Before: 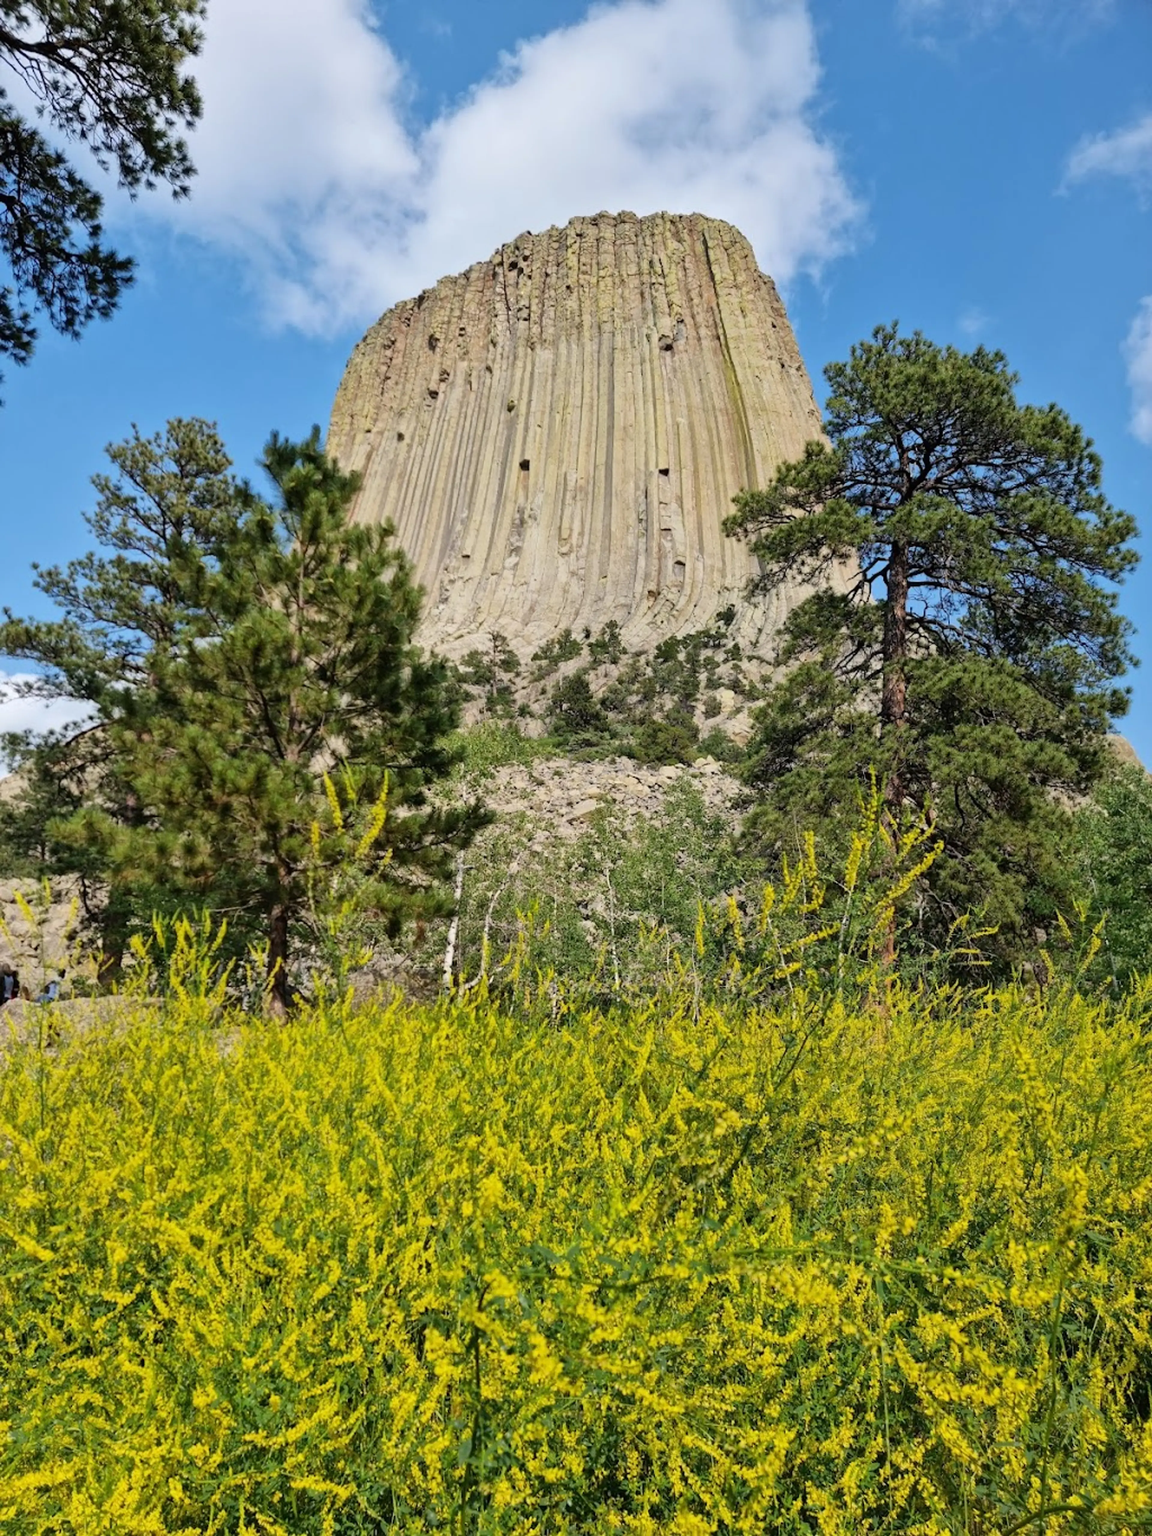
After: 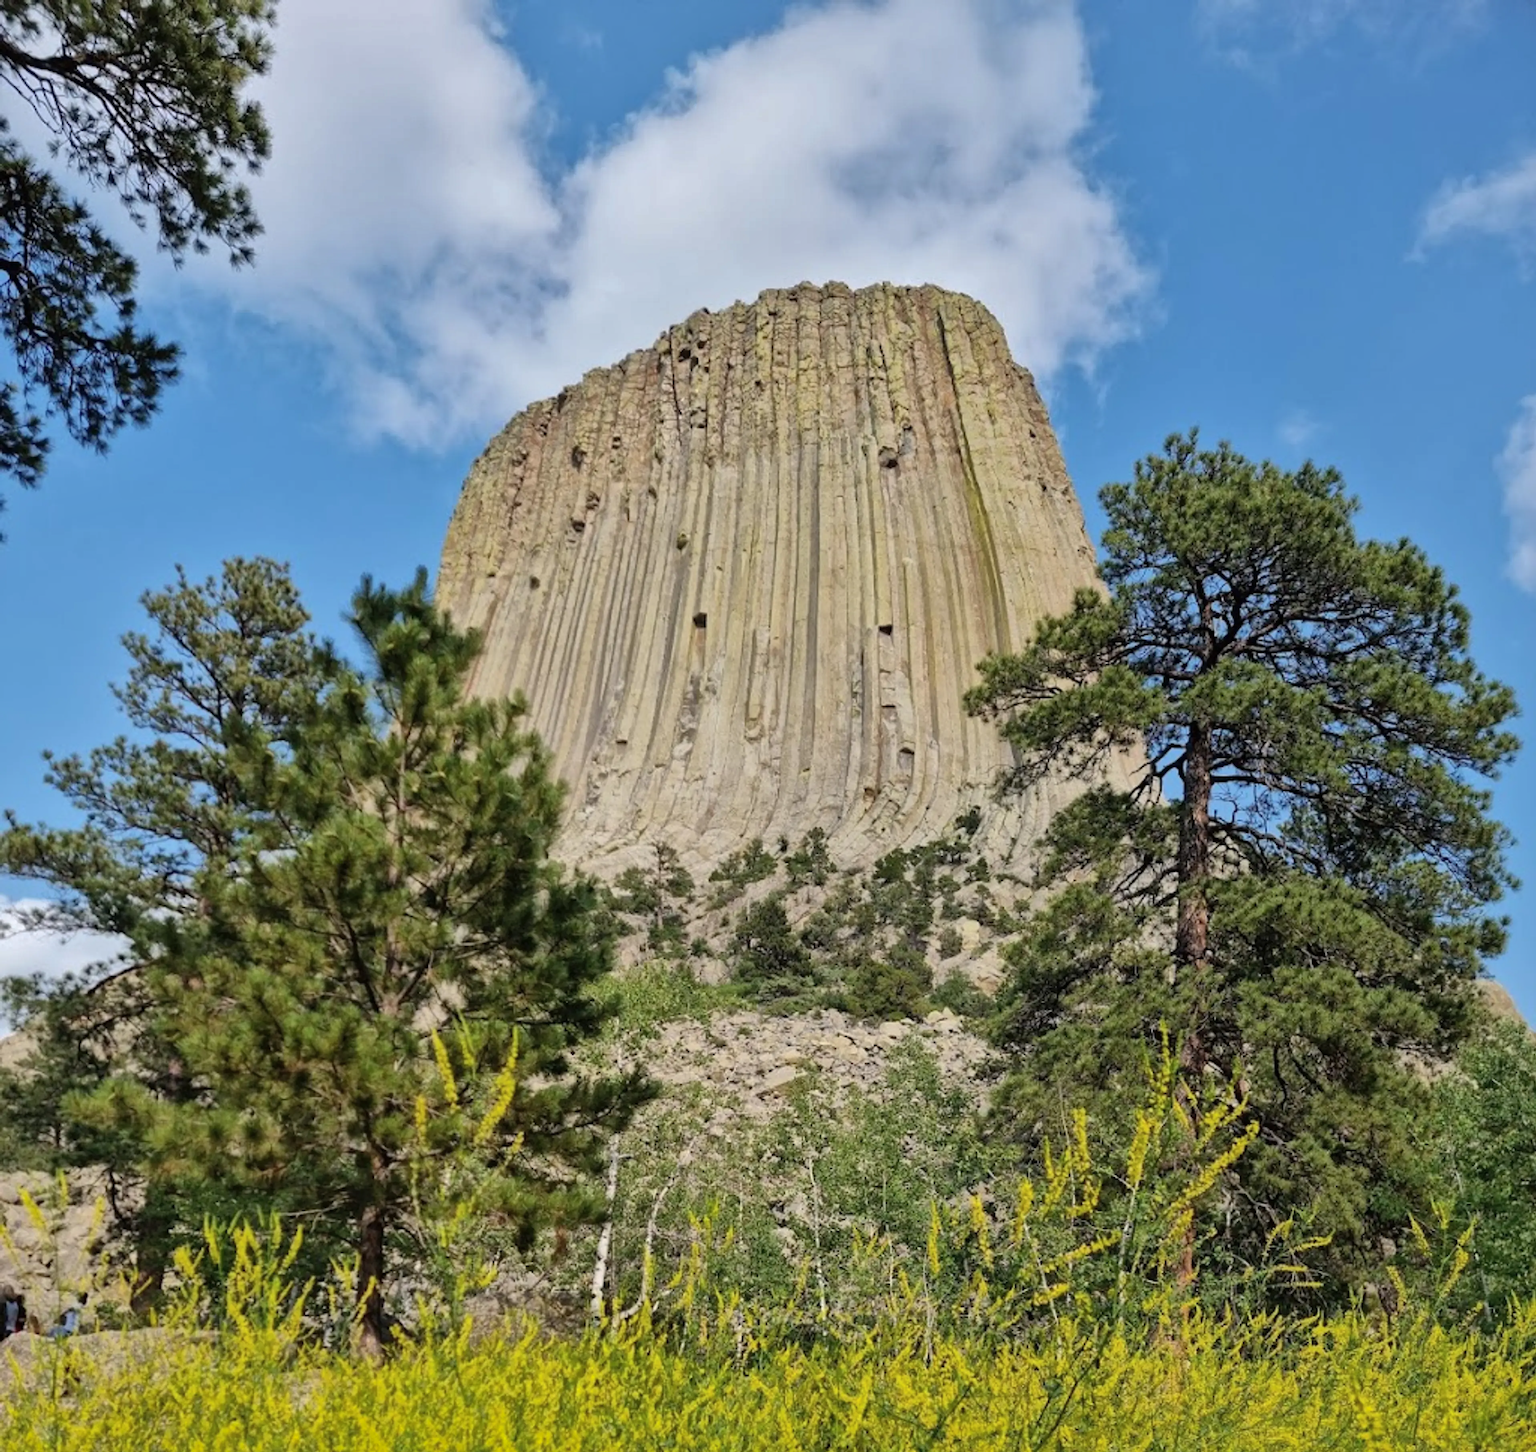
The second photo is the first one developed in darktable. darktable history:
shadows and highlights: shadows 29.86
crop: right 0%, bottom 29.068%
contrast brightness saturation: saturation -0.054
